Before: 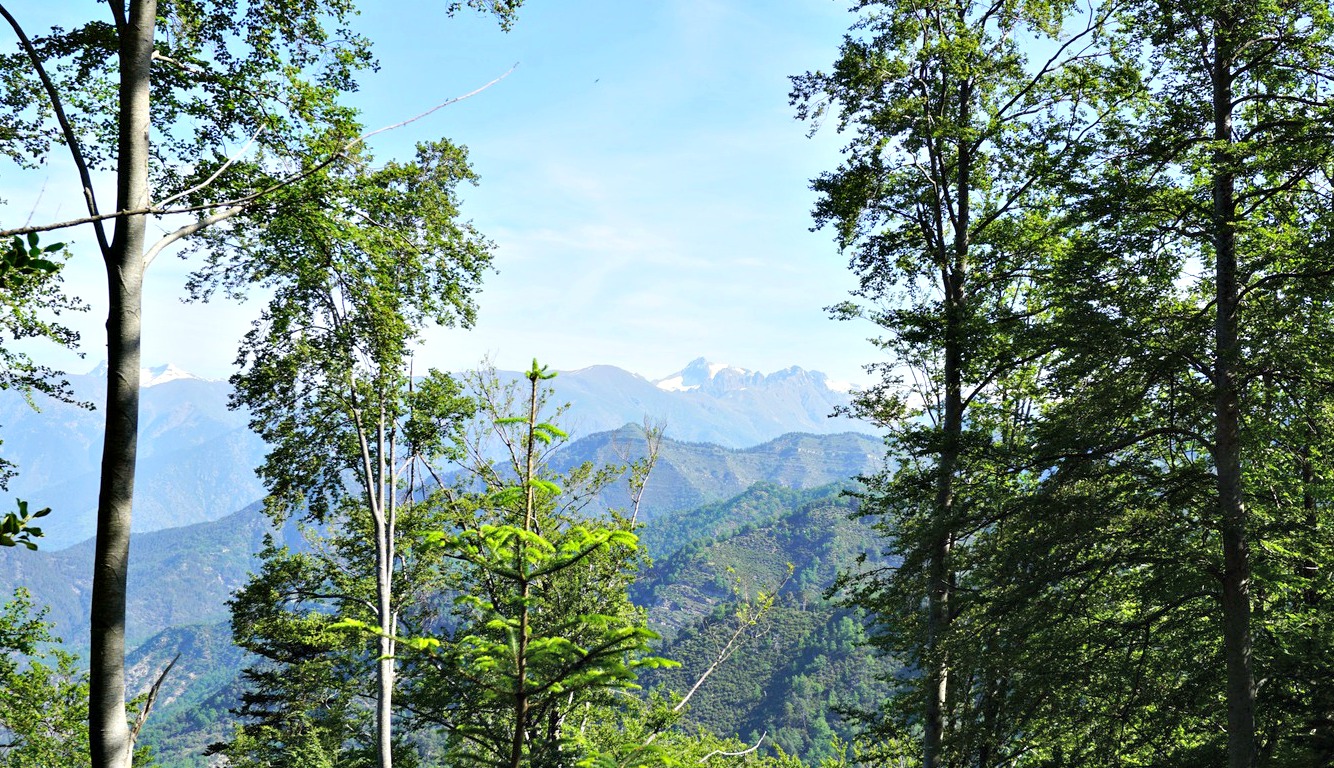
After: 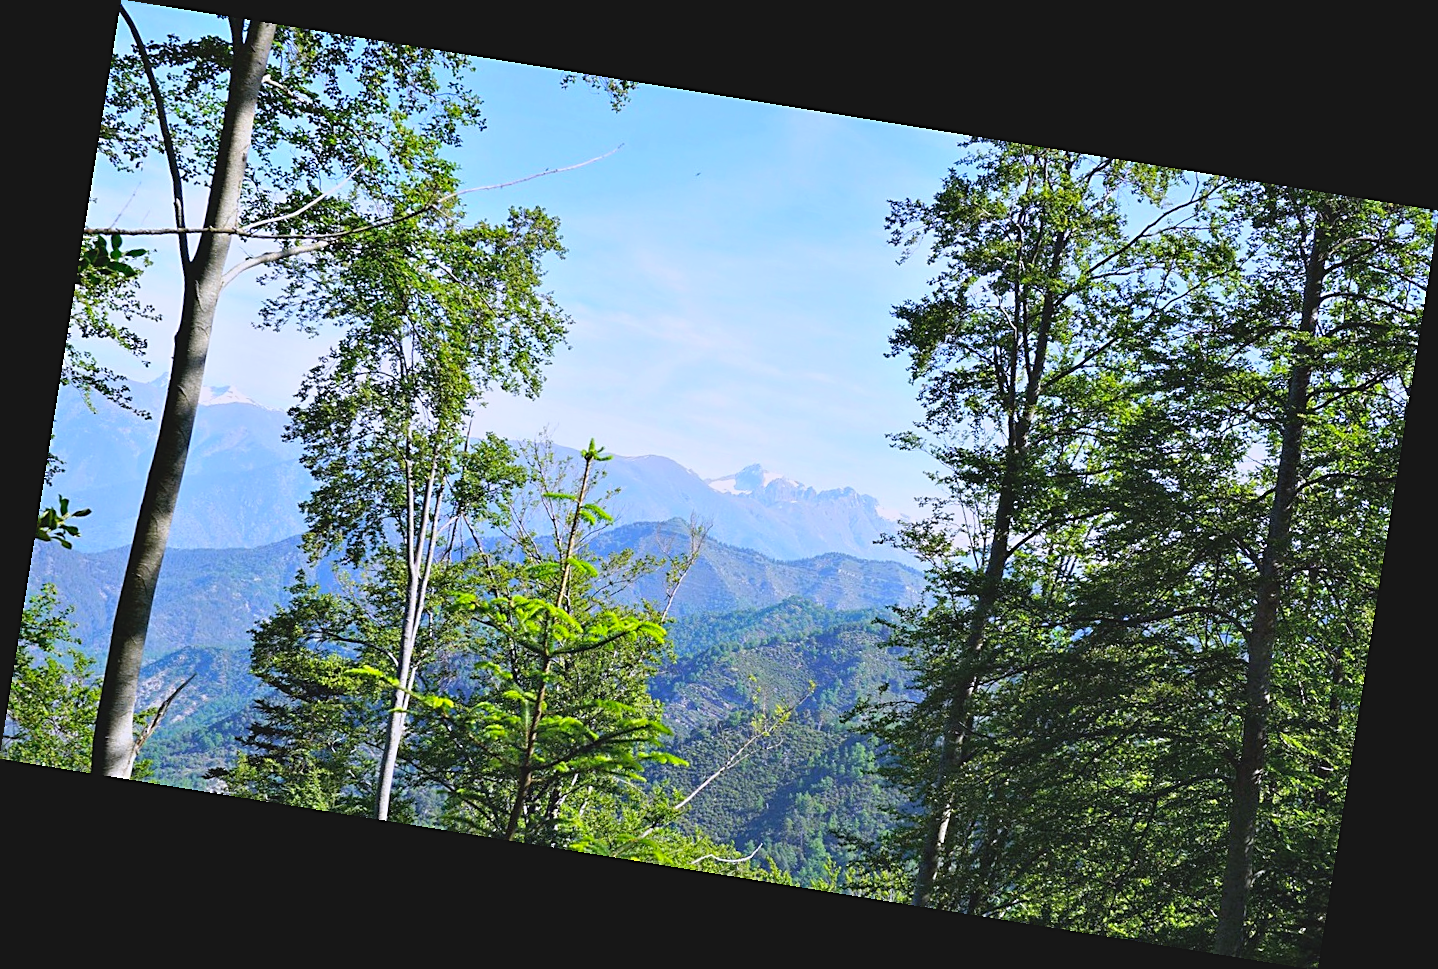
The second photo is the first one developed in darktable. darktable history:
sharpen: on, module defaults
lowpass: radius 0.1, contrast 0.85, saturation 1.1, unbound 0
white balance: red 1.004, blue 1.096
rotate and perspective: rotation 9.12°, automatic cropping off
